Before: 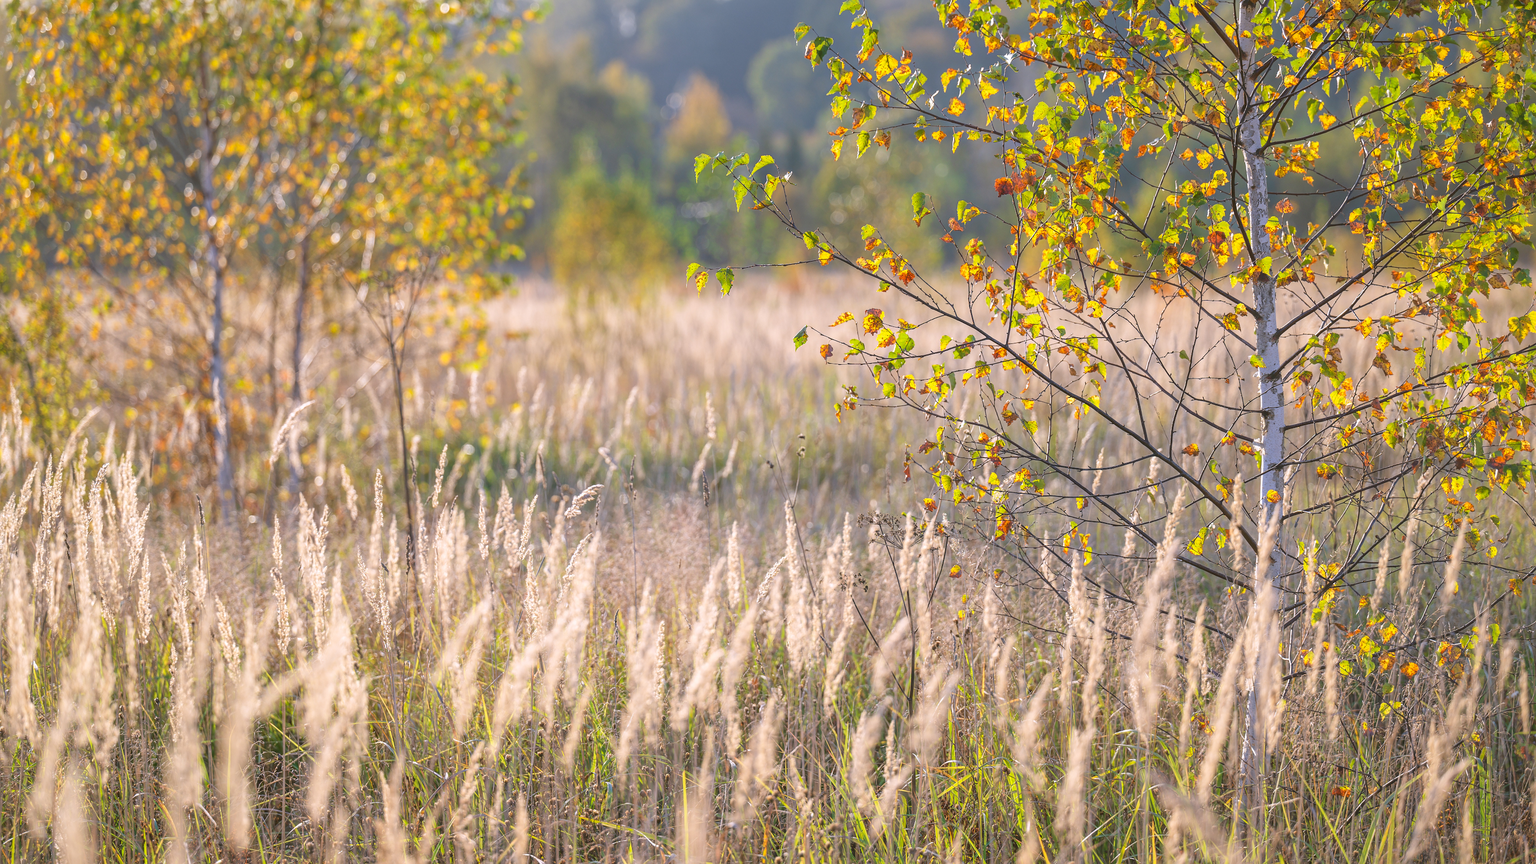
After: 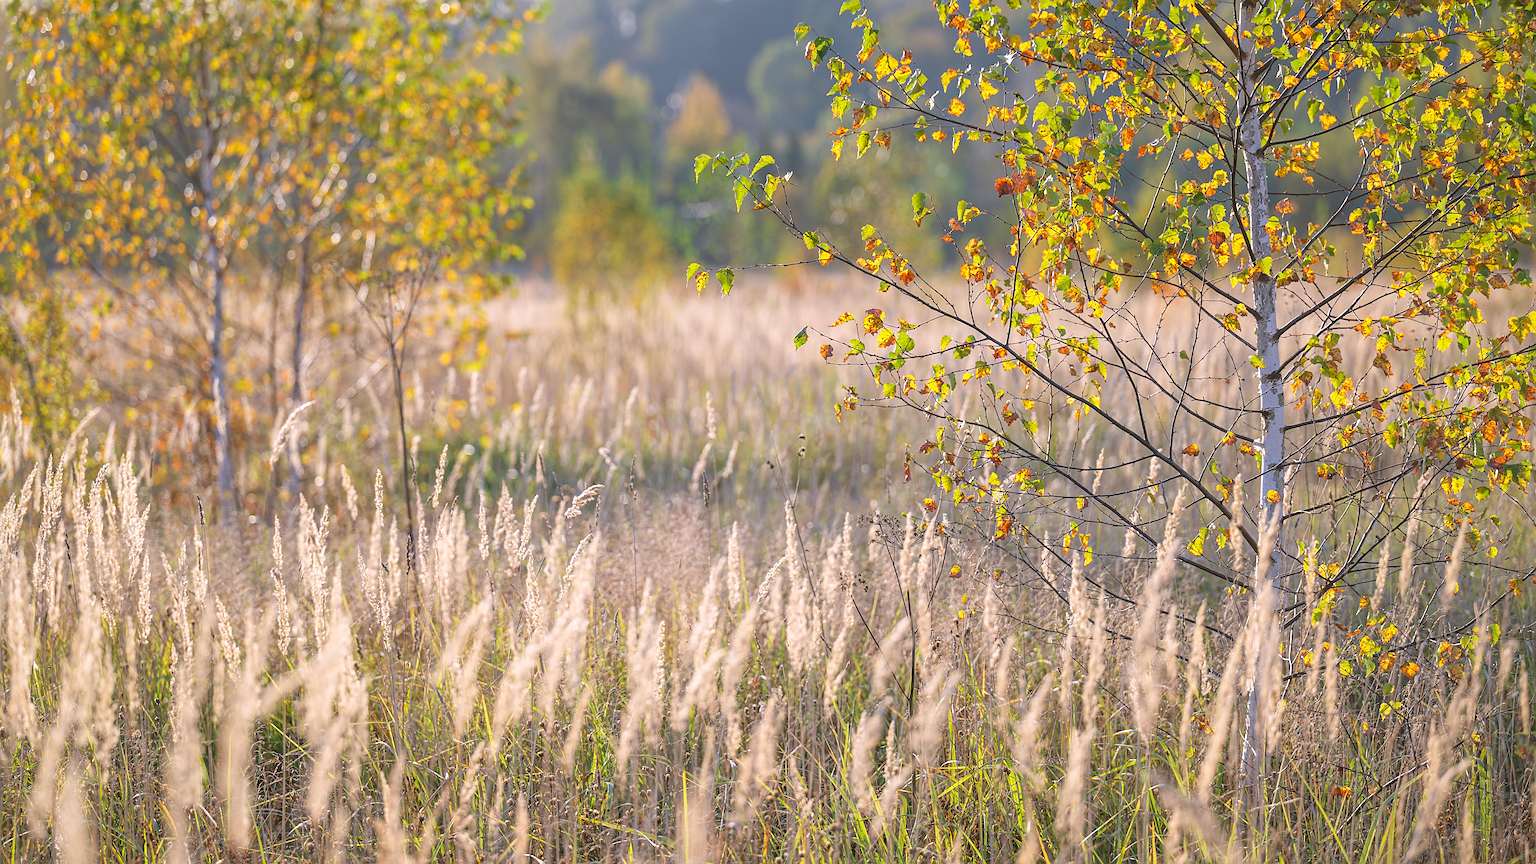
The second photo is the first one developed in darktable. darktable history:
sharpen: radius 1.881, amount 0.415, threshold 1.302
